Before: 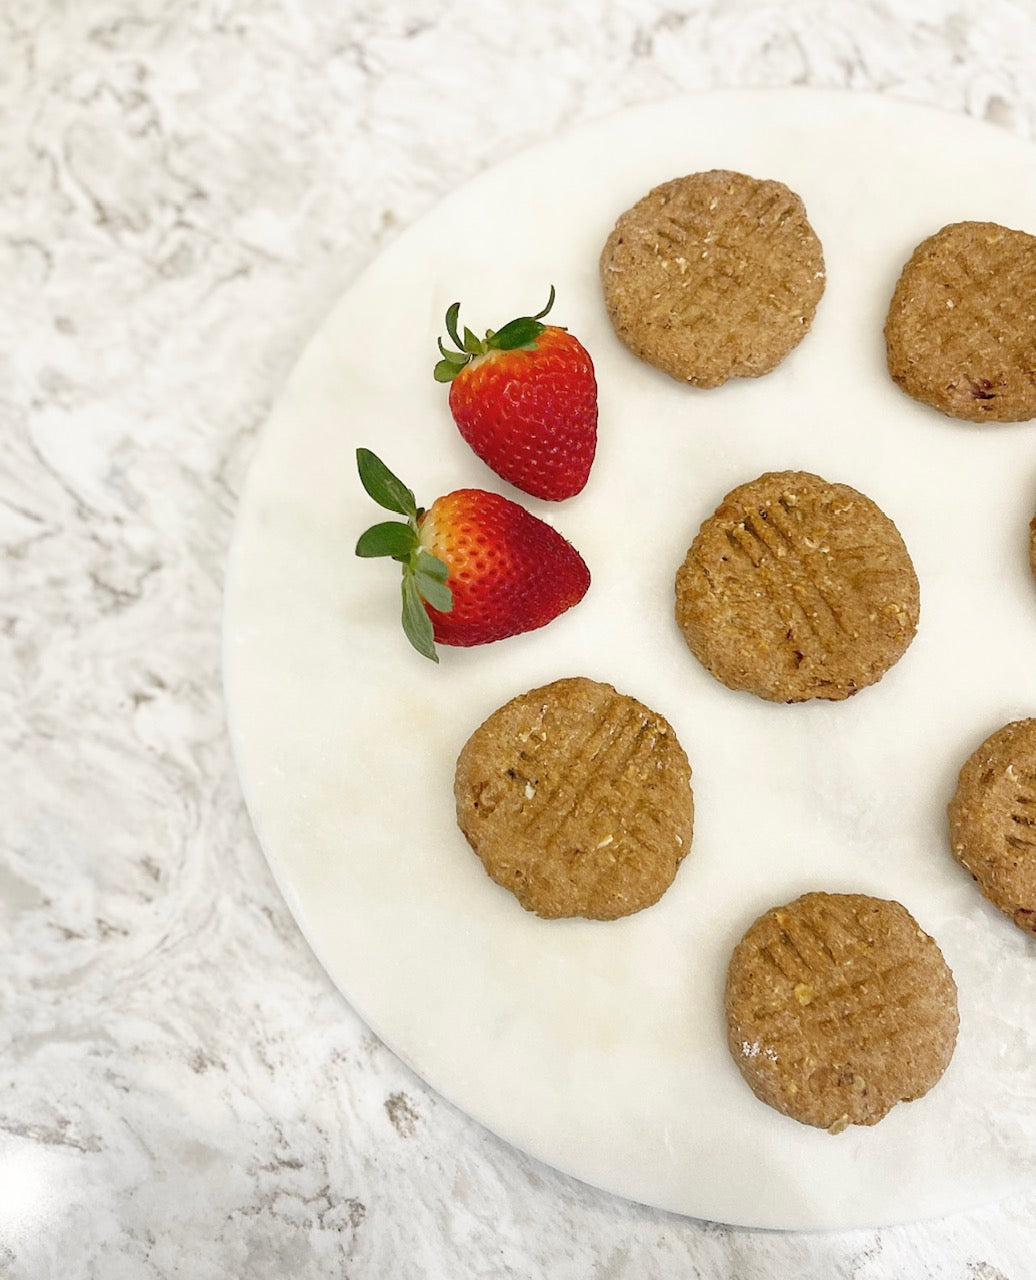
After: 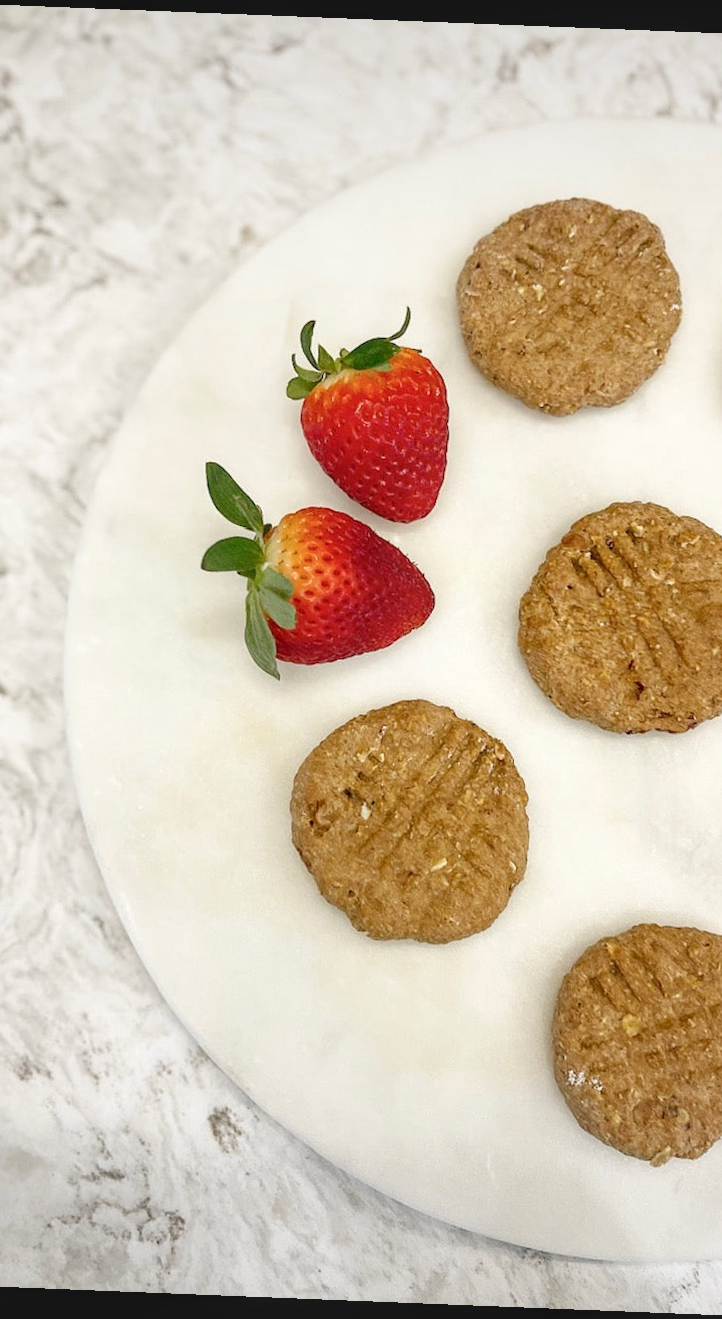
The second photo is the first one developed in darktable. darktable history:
levels: levels [0, 0.478, 1]
crop: left 16.899%, right 16.556%
rotate and perspective: rotation 2.27°, automatic cropping off
local contrast: on, module defaults
contrast brightness saturation: saturation -0.05
